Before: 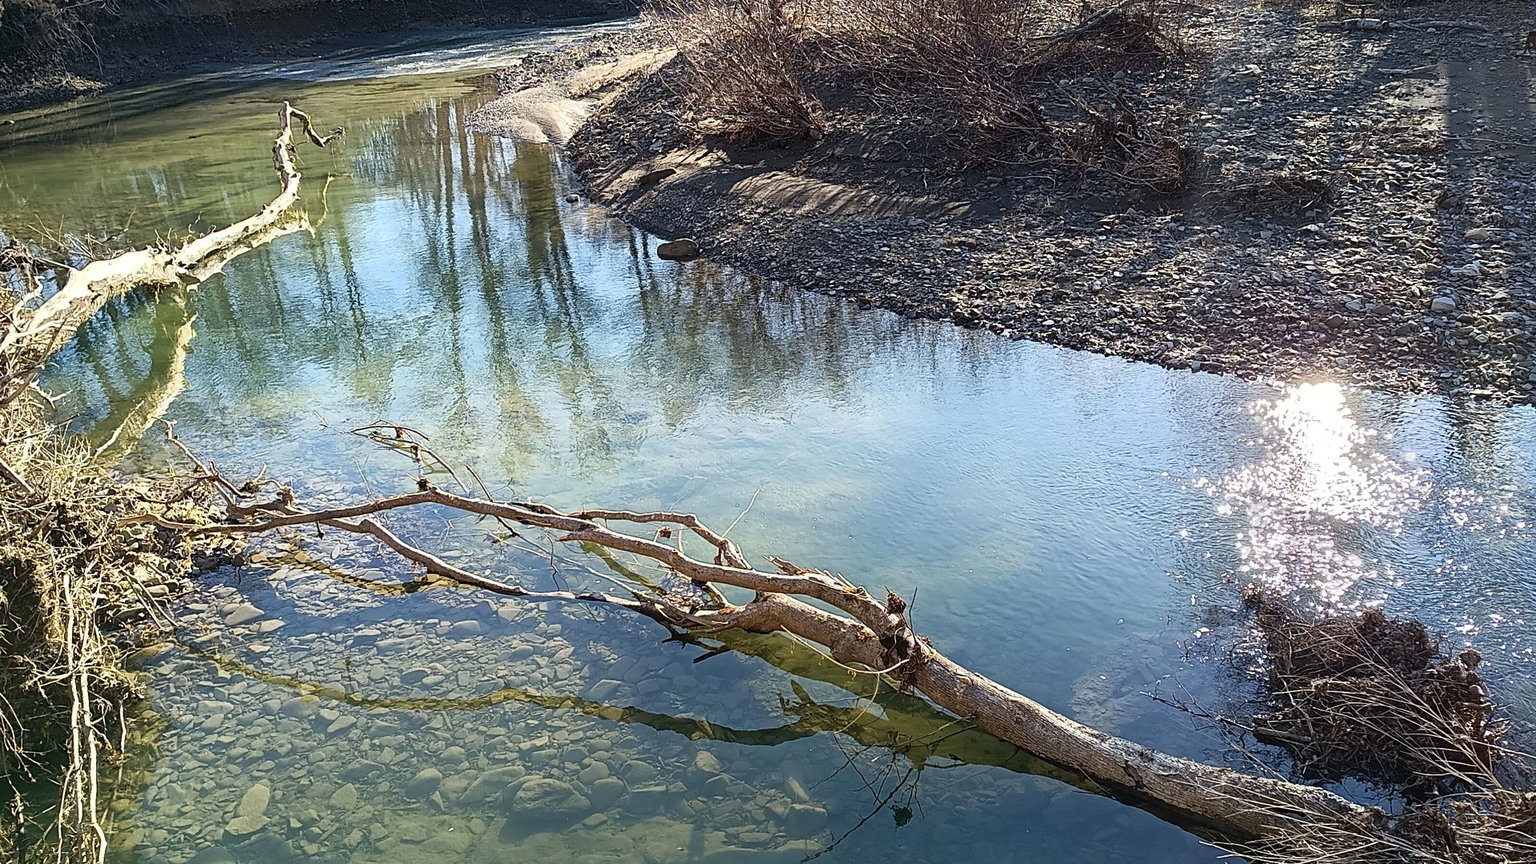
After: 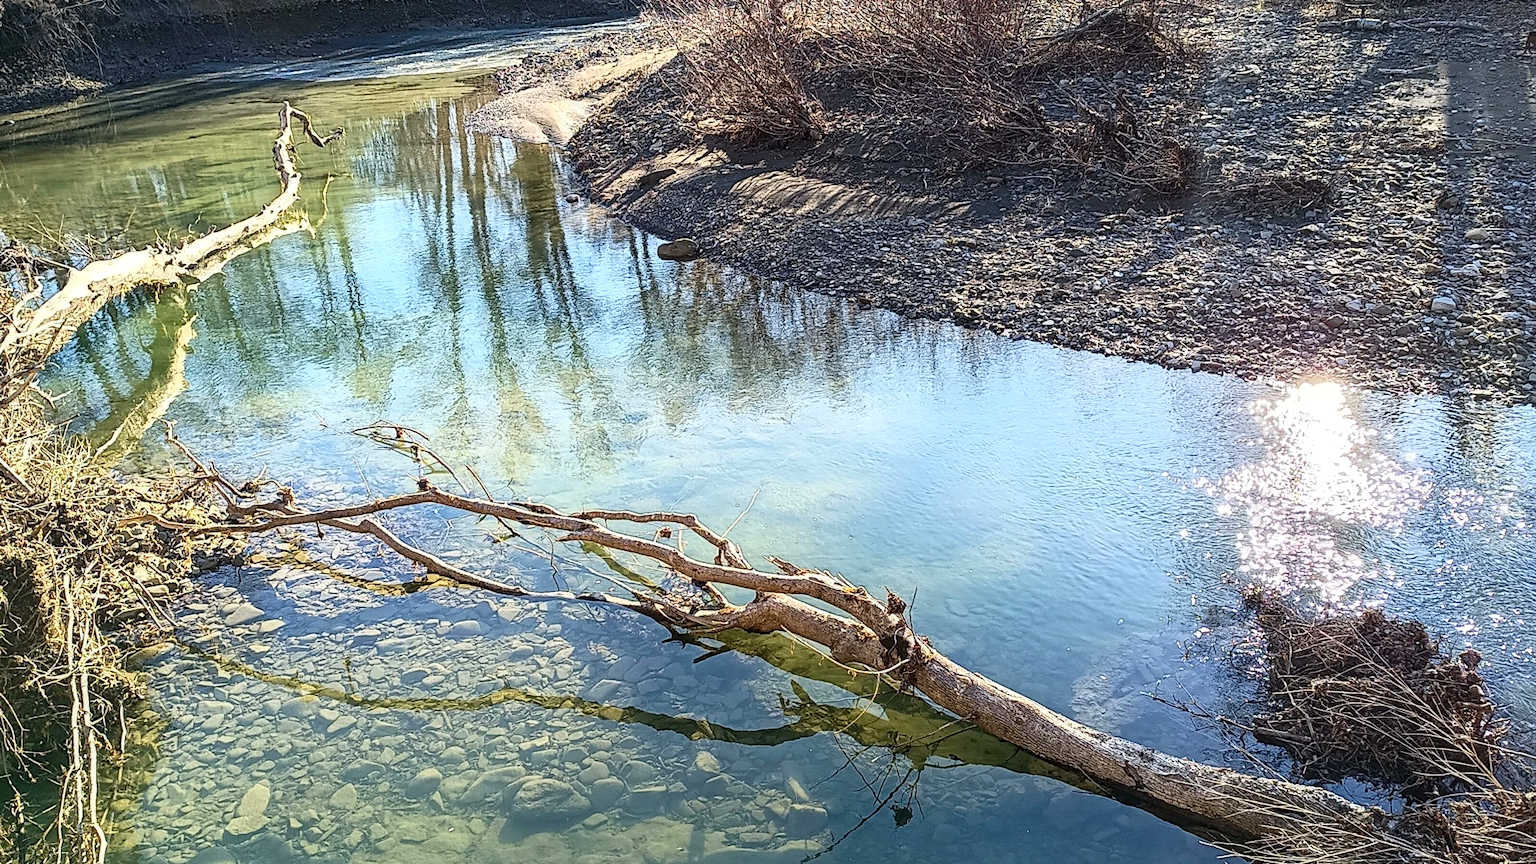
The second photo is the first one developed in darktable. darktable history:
local contrast: on, module defaults
contrast brightness saturation: contrast 0.205, brightness 0.165, saturation 0.224
color balance rgb: perceptual saturation grading › global saturation 0.276%
